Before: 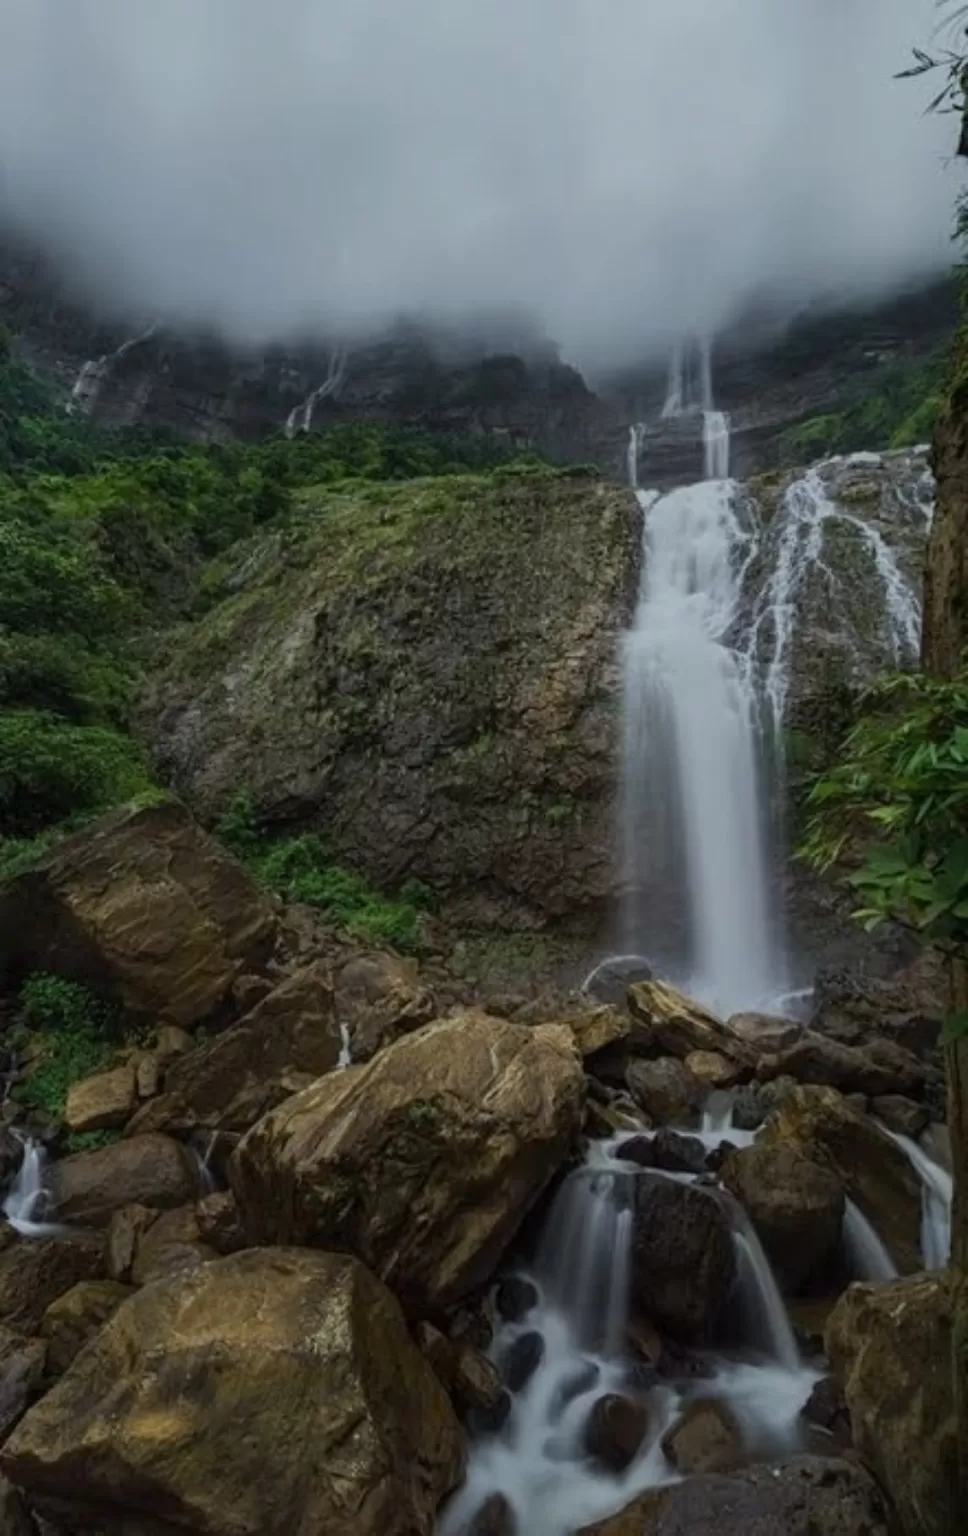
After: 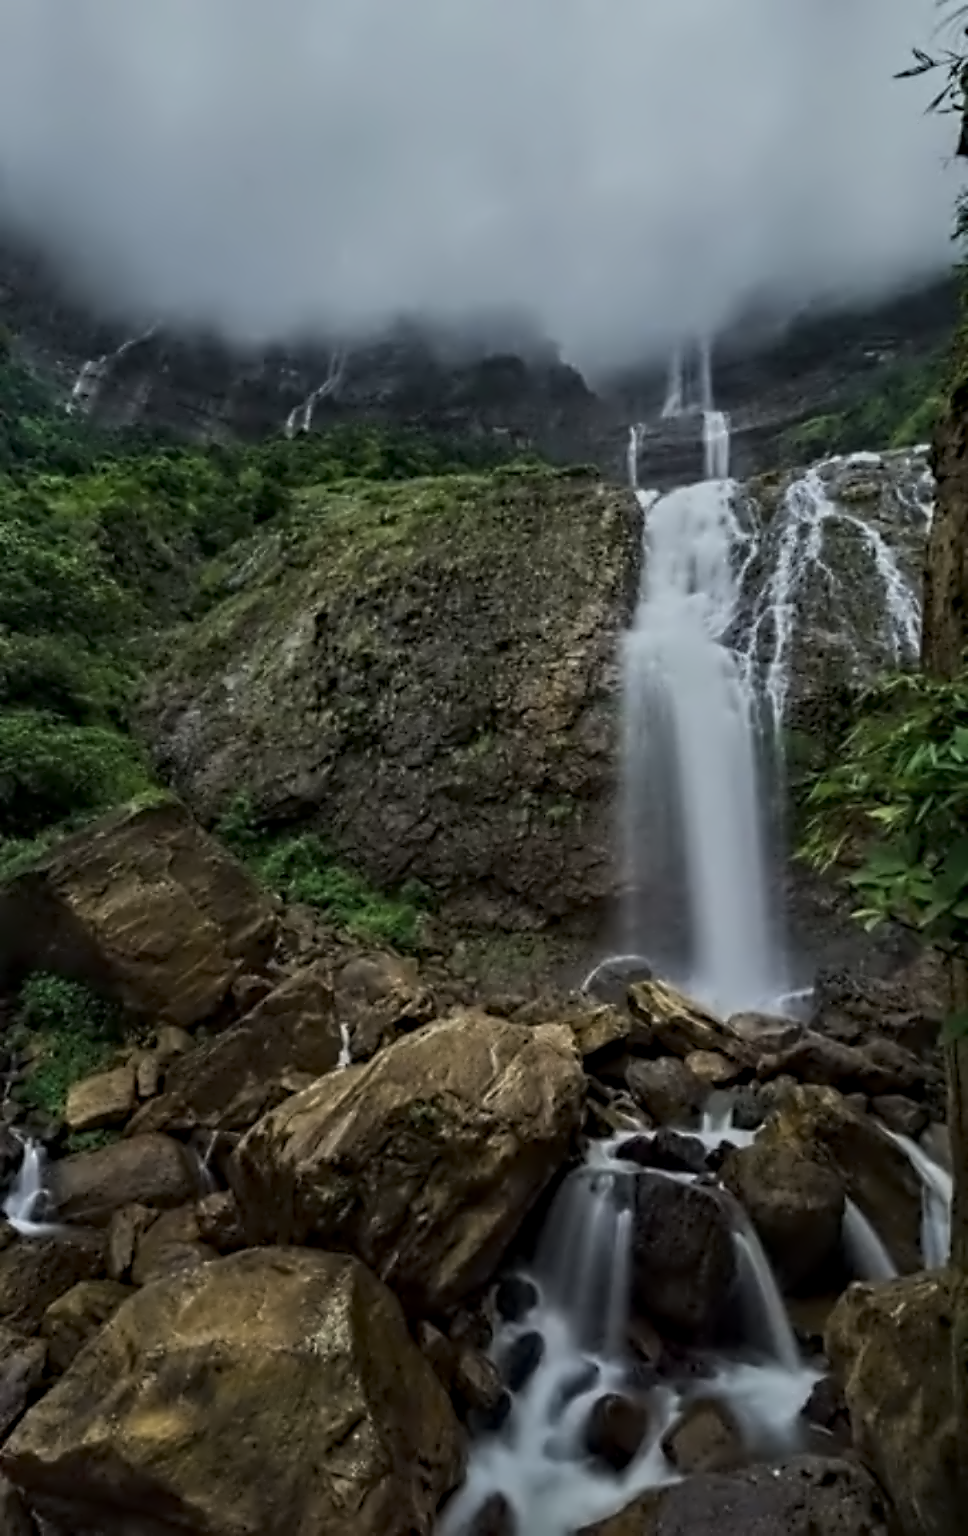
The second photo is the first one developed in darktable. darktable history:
contrast equalizer: octaves 7, y [[0.5, 0.542, 0.583, 0.625, 0.667, 0.708], [0.5 ×6], [0.5 ×6], [0, 0.033, 0.067, 0.1, 0.133, 0.167], [0, 0.05, 0.1, 0.15, 0.2, 0.25]]
tone curve: preserve colors none
